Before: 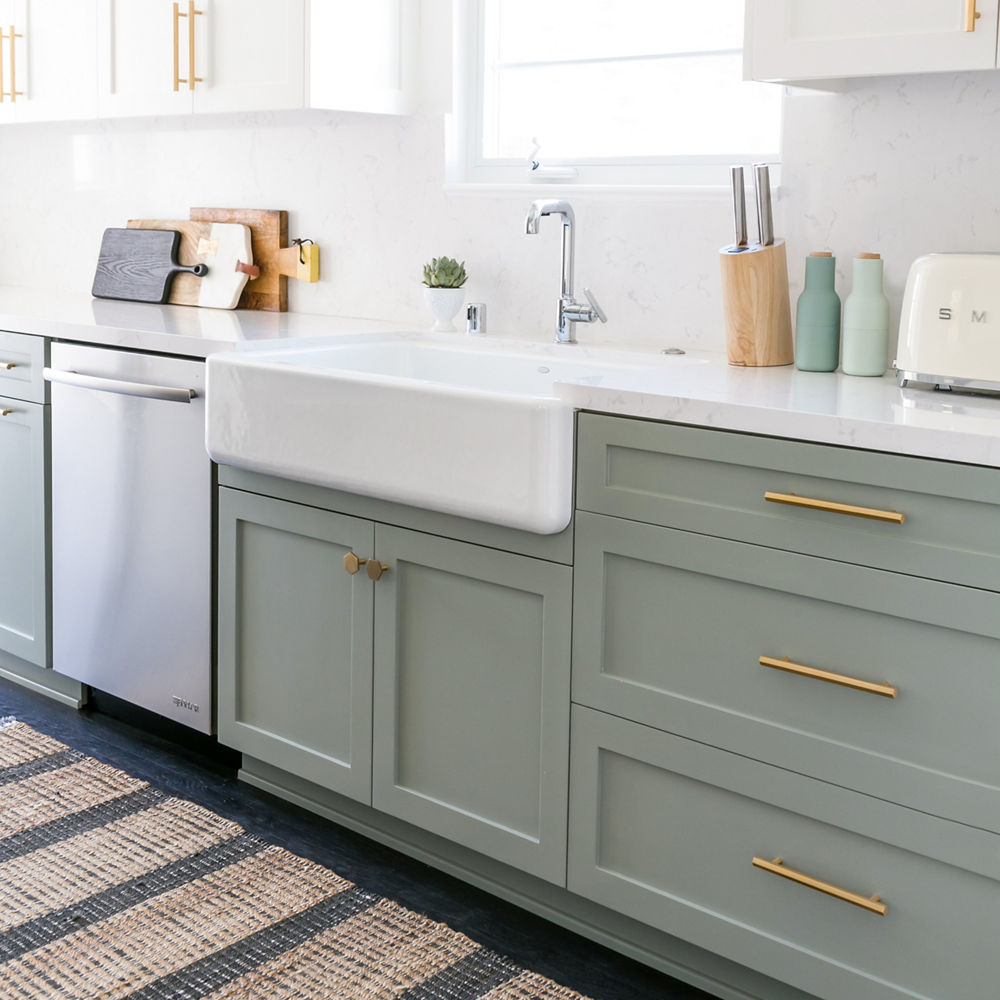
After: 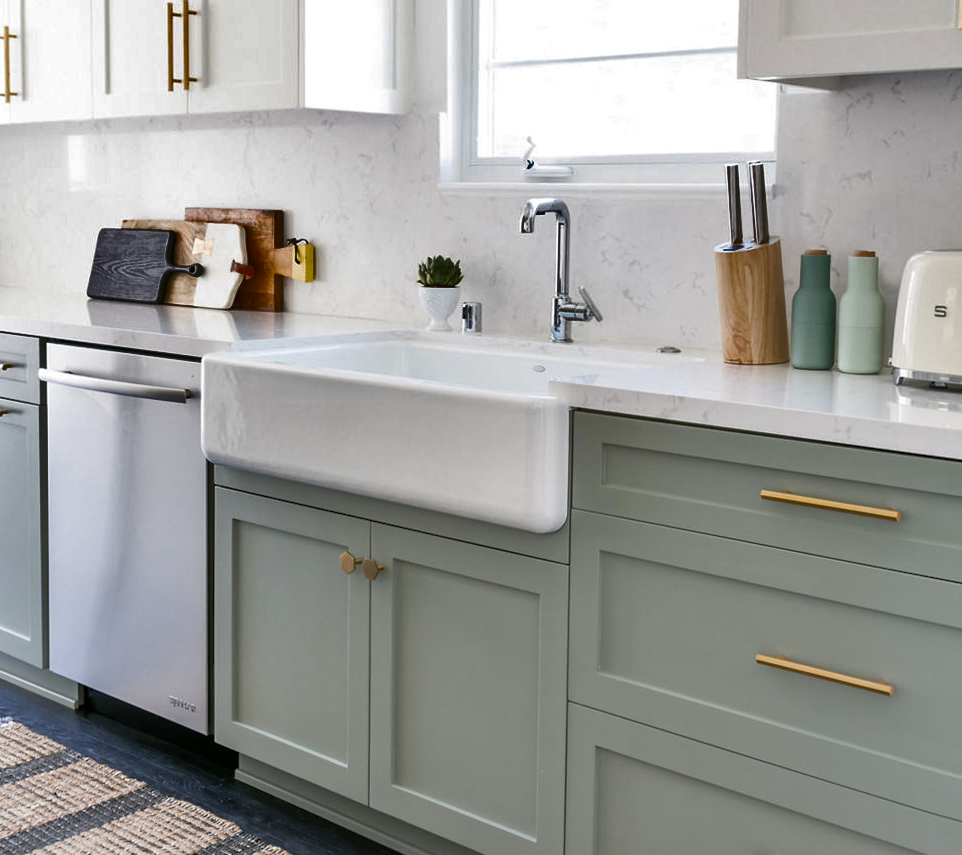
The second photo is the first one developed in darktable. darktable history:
crop and rotate: angle 0.2°, left 0.275%, right 3.127%, bottom 14.18%
shadows and highlights: white point adjustment 0.1, highlights -70, soften with gaussian
